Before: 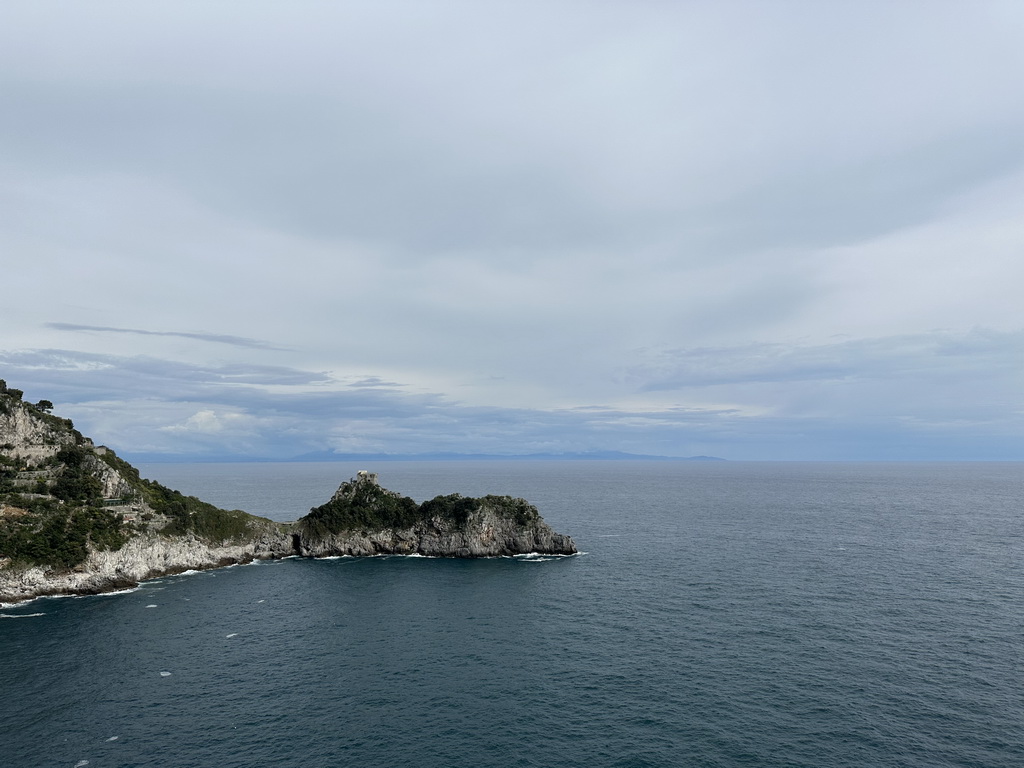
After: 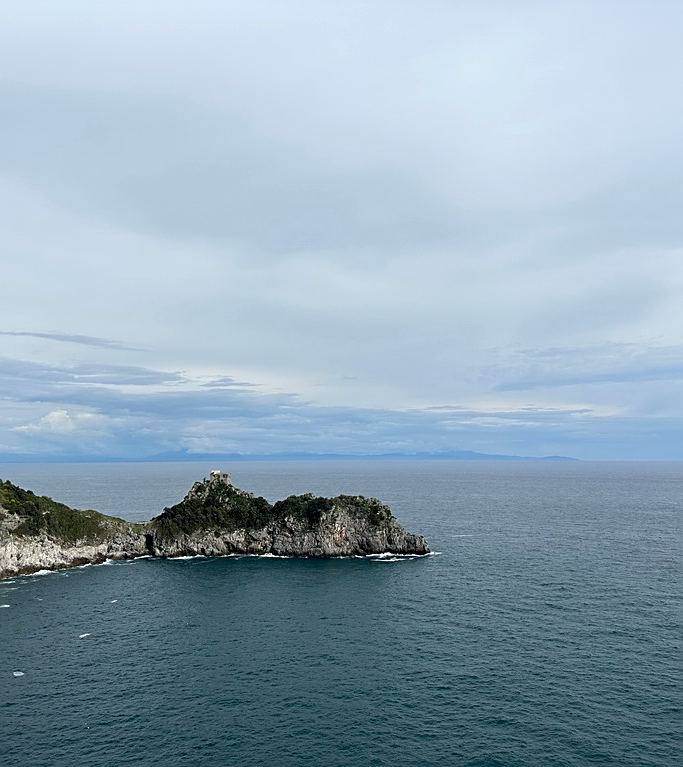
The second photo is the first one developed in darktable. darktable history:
sharpen: on, module defaults
crop and rotate: left 14.362%, right 18.936%
exposure: exposure 0.207 EV, compensate exposure bias true, compensate highlight preservation false
